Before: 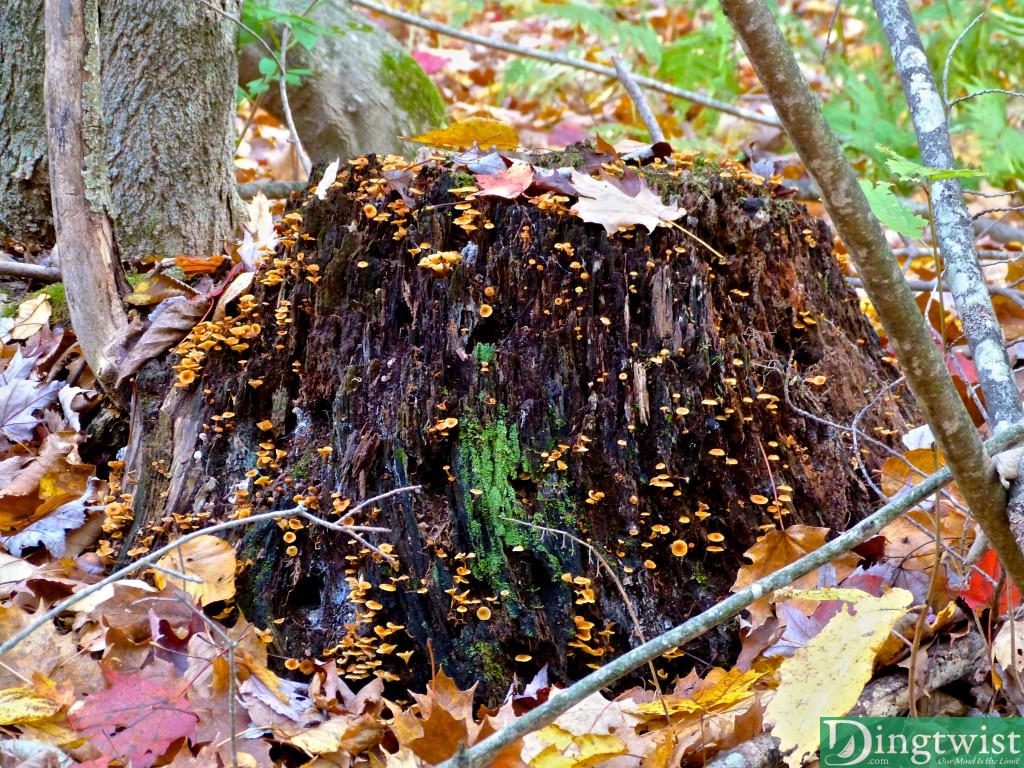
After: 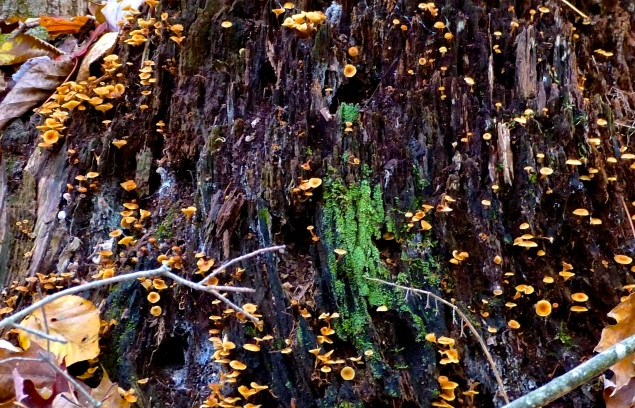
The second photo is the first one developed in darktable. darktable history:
crop: left 13.312%, top 31.28%, right 24.627%, bottom 15.582%
haze removal: strength 0.29, distance 0.25, compatibility mode true, adaptive false
tone equalizer: on, module defaults
